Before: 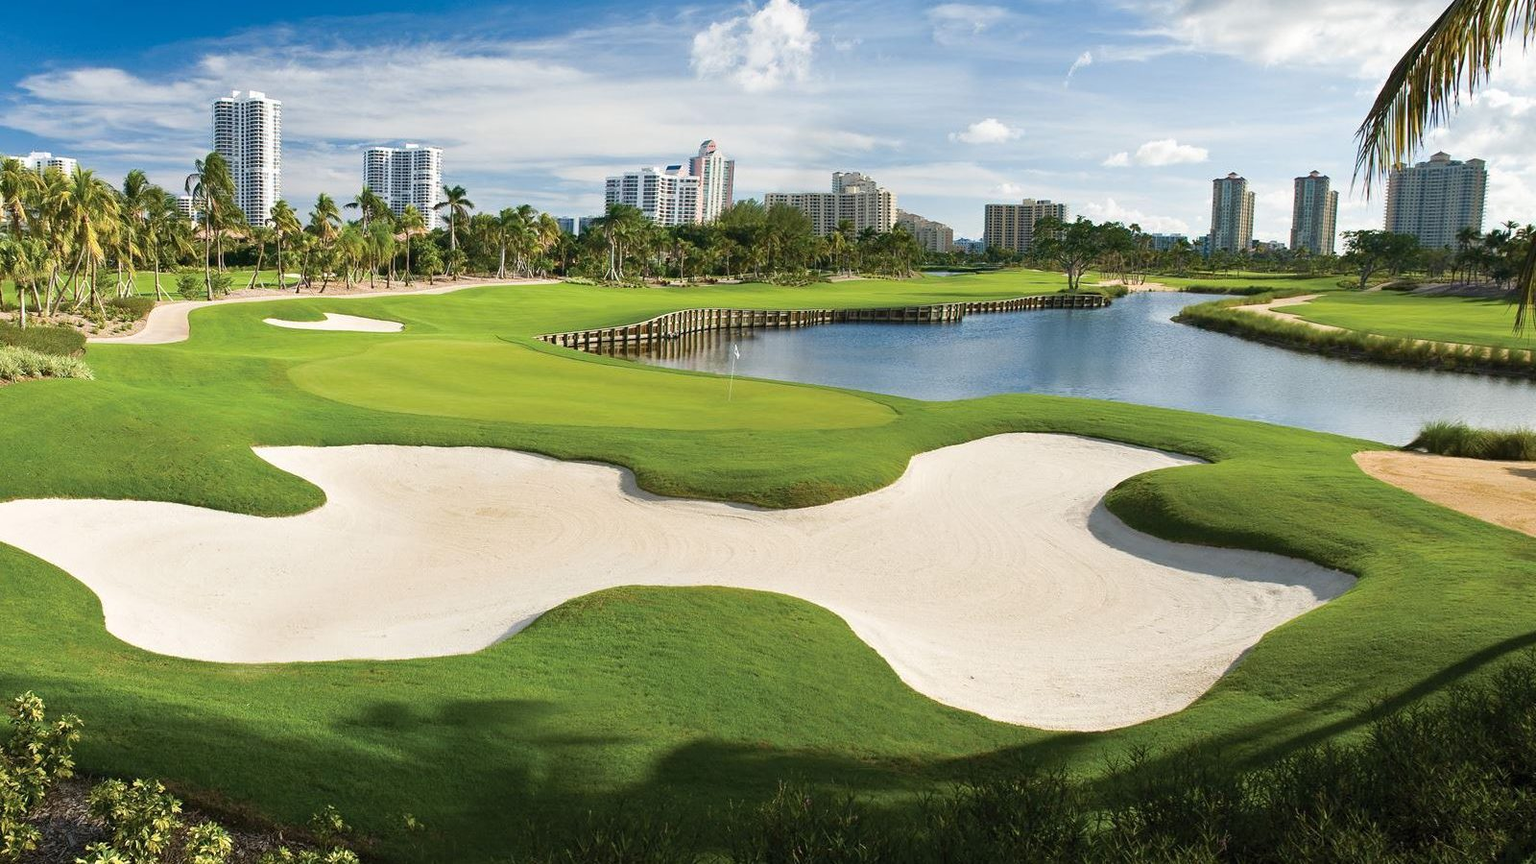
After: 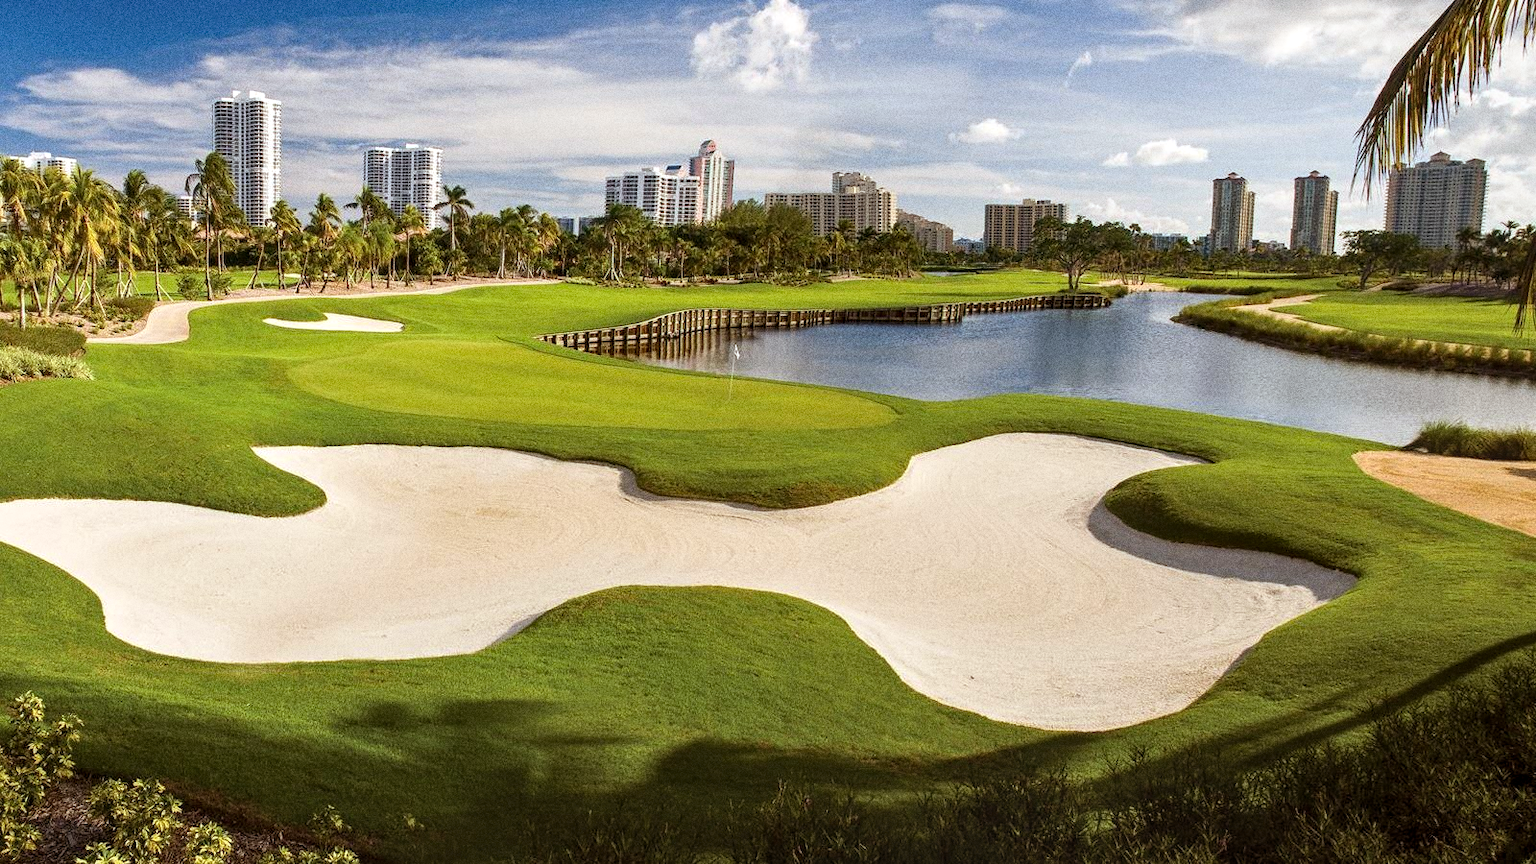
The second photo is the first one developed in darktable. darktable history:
local contrast: on, module defaults
rgb levels: mode RGB, independent channels, levels [[0, 0.5, 1], [0, 0.521, 1], [0, 0.536, 1]]
grain: coarseness 0.09 ISO, strength 40%
